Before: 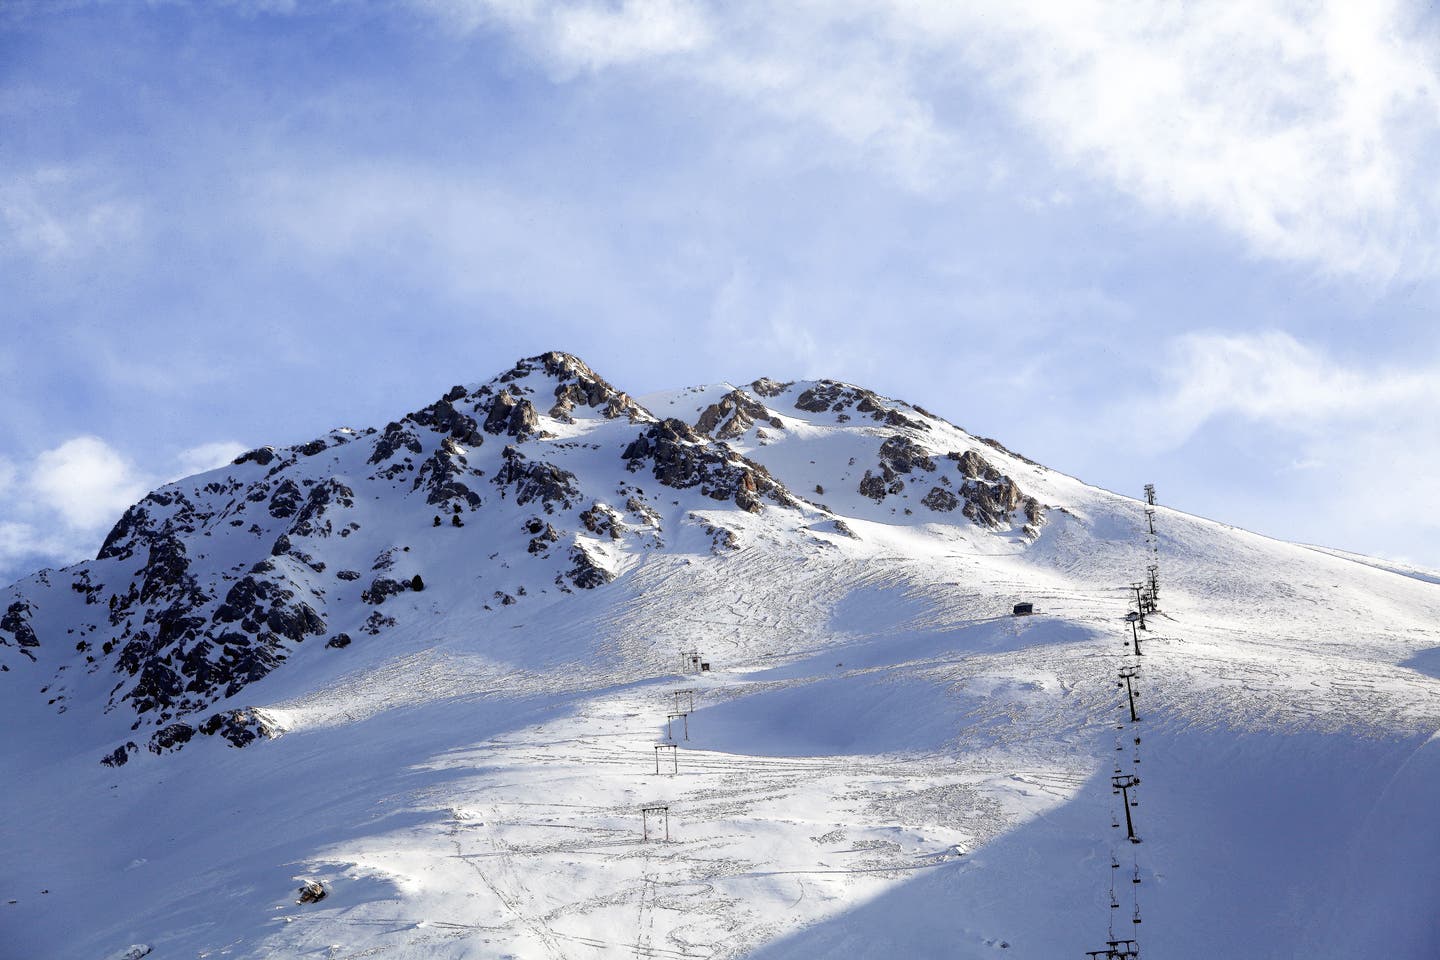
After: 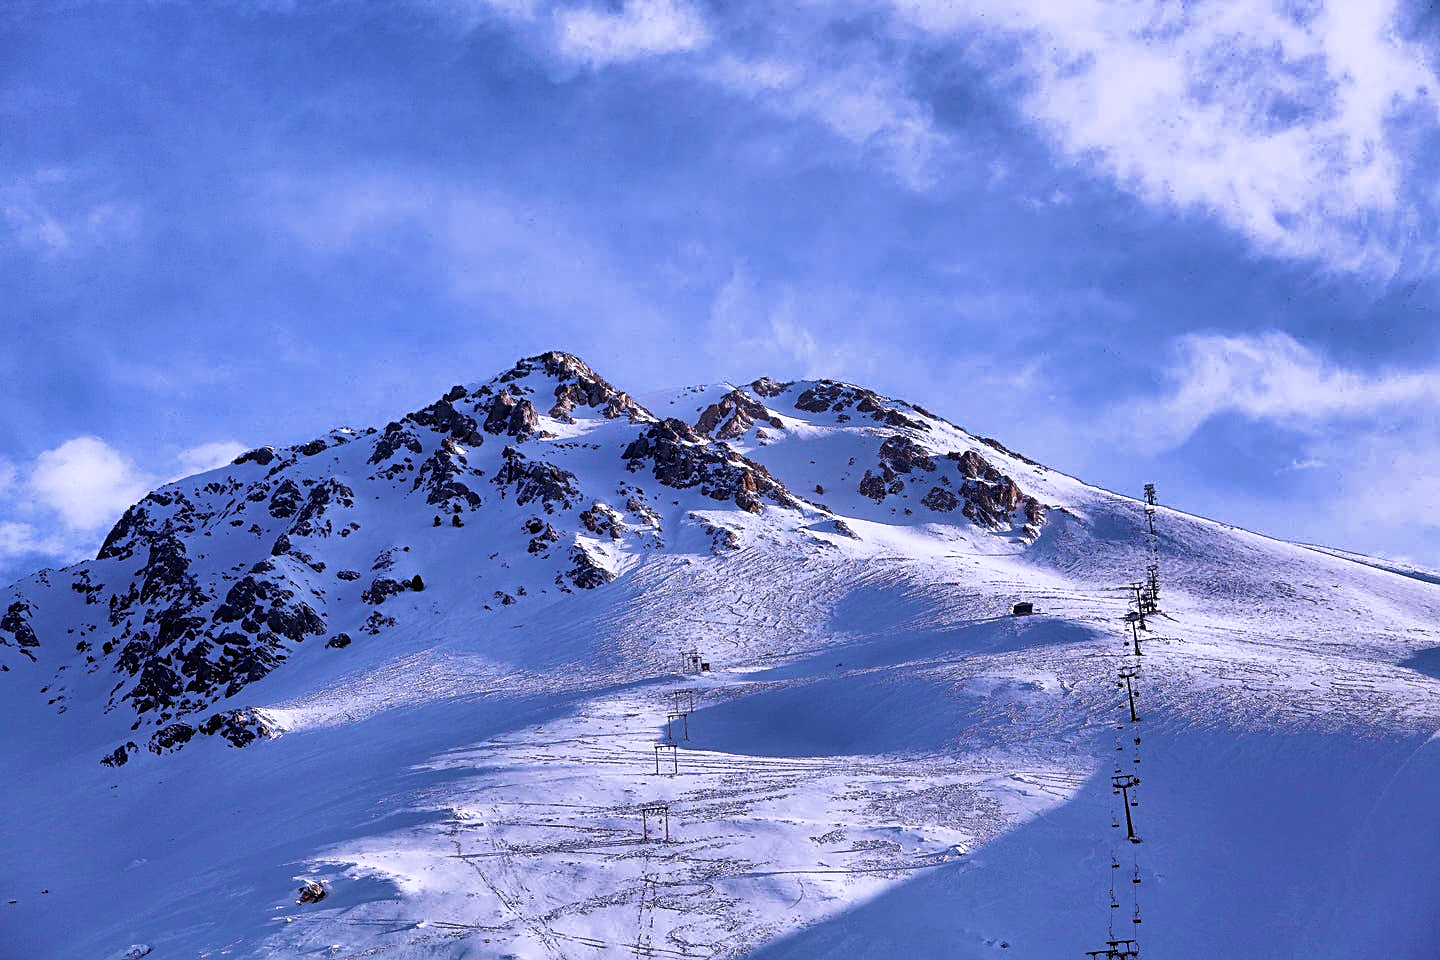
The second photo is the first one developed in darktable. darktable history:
sharpen: amount 0.55
color calibration: illuminant as shot in camera, x 0.363, y 0.385, temperature 4528.04 K
color balance rgb: global vibrance -1%, saturation formula JzAzBz (2021)
velvia: strength 75%
shadows and highlights: white point adjustment -3.64, highlights -63.34, highlights color adjustment 42%, soften with gaussian
